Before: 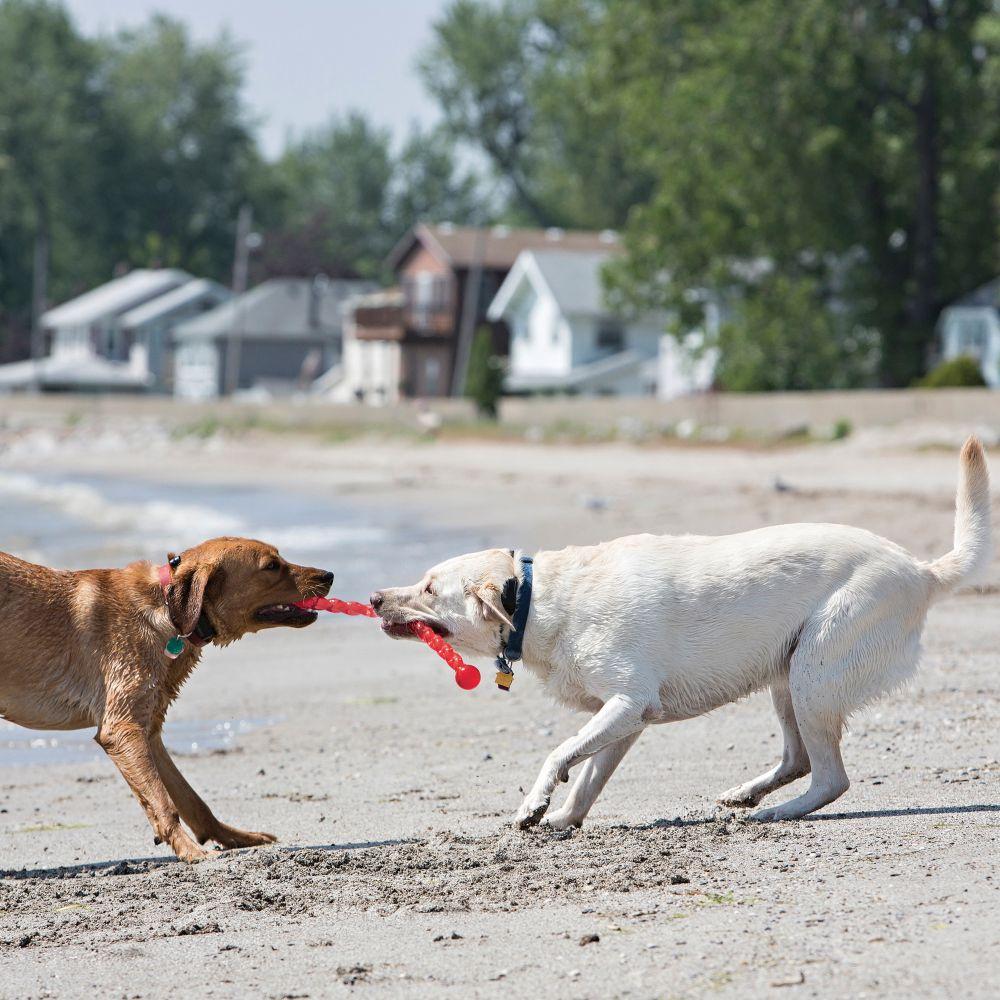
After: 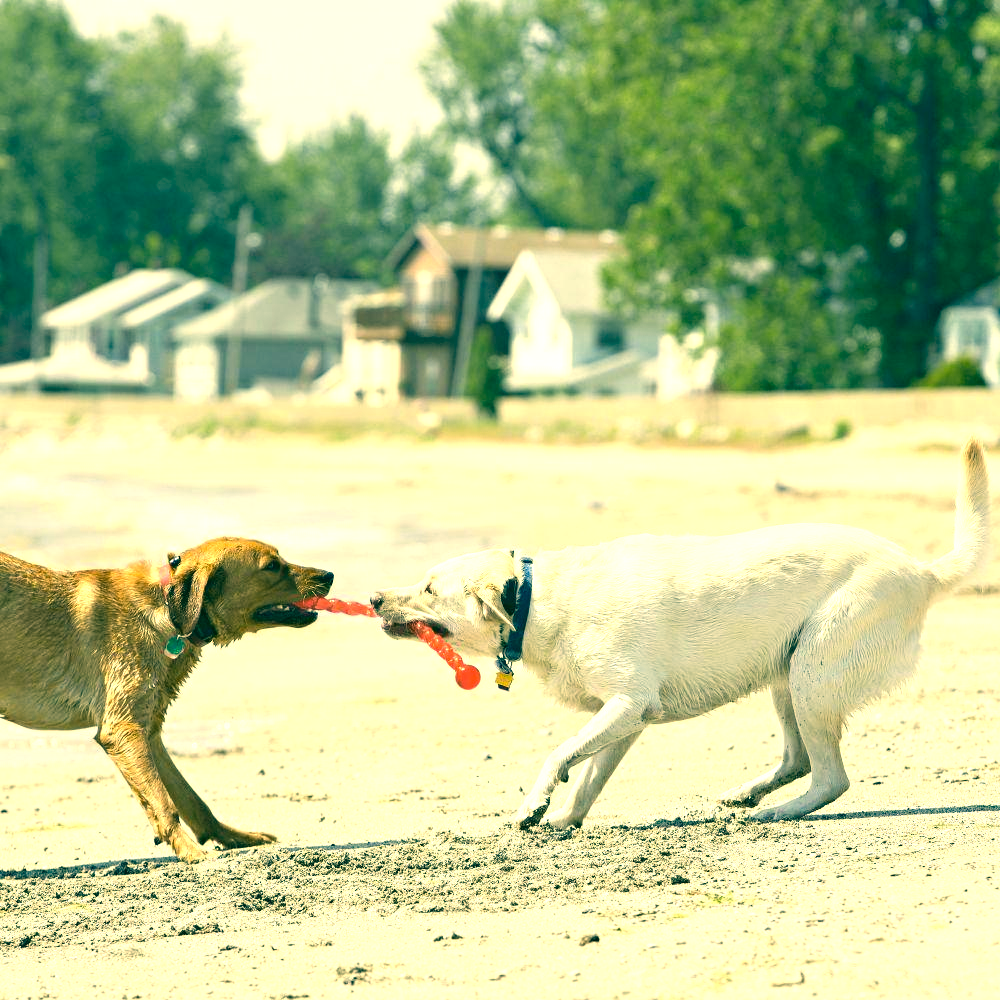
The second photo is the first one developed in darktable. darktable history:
exposure: black level correction 0, exposure 1 EV, compensate exposure bias true, compensate highlight preservation false
color correction: highlights a* 1.83, highlights b* 34.02, shadows a* -36.68, shadows b* -5.48
